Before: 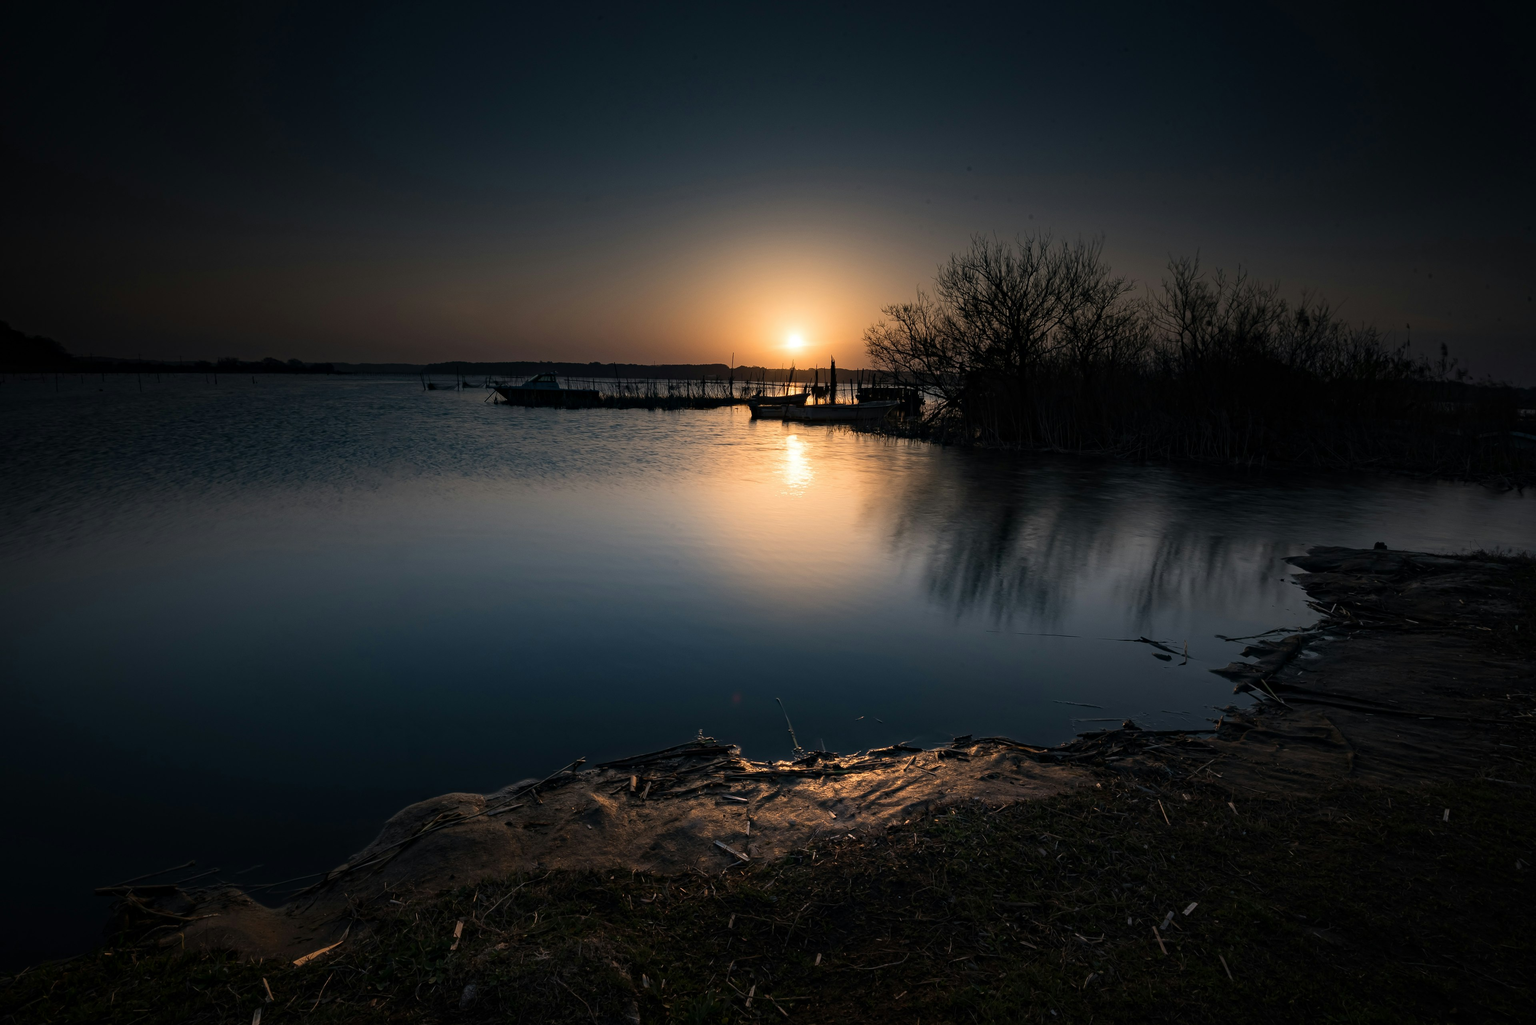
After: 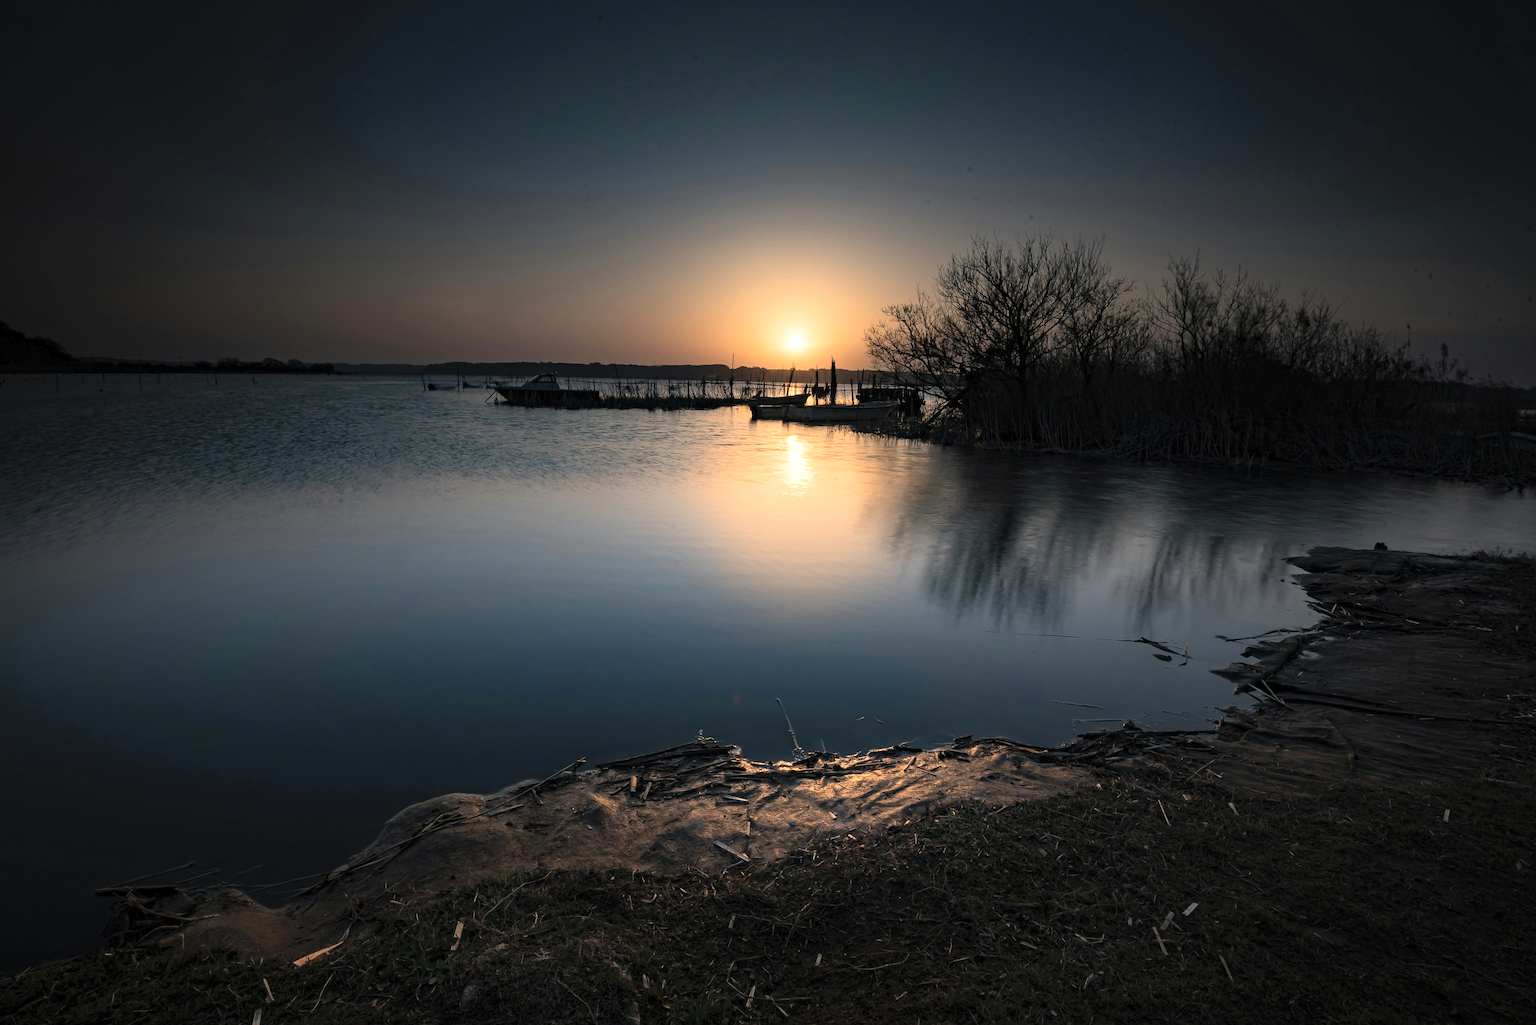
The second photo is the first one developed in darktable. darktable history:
contrast brightness saturation: contrast 0.136, brightness 0.223
levels: gray 50.76%, levels [0, 0.492, 0.984]
